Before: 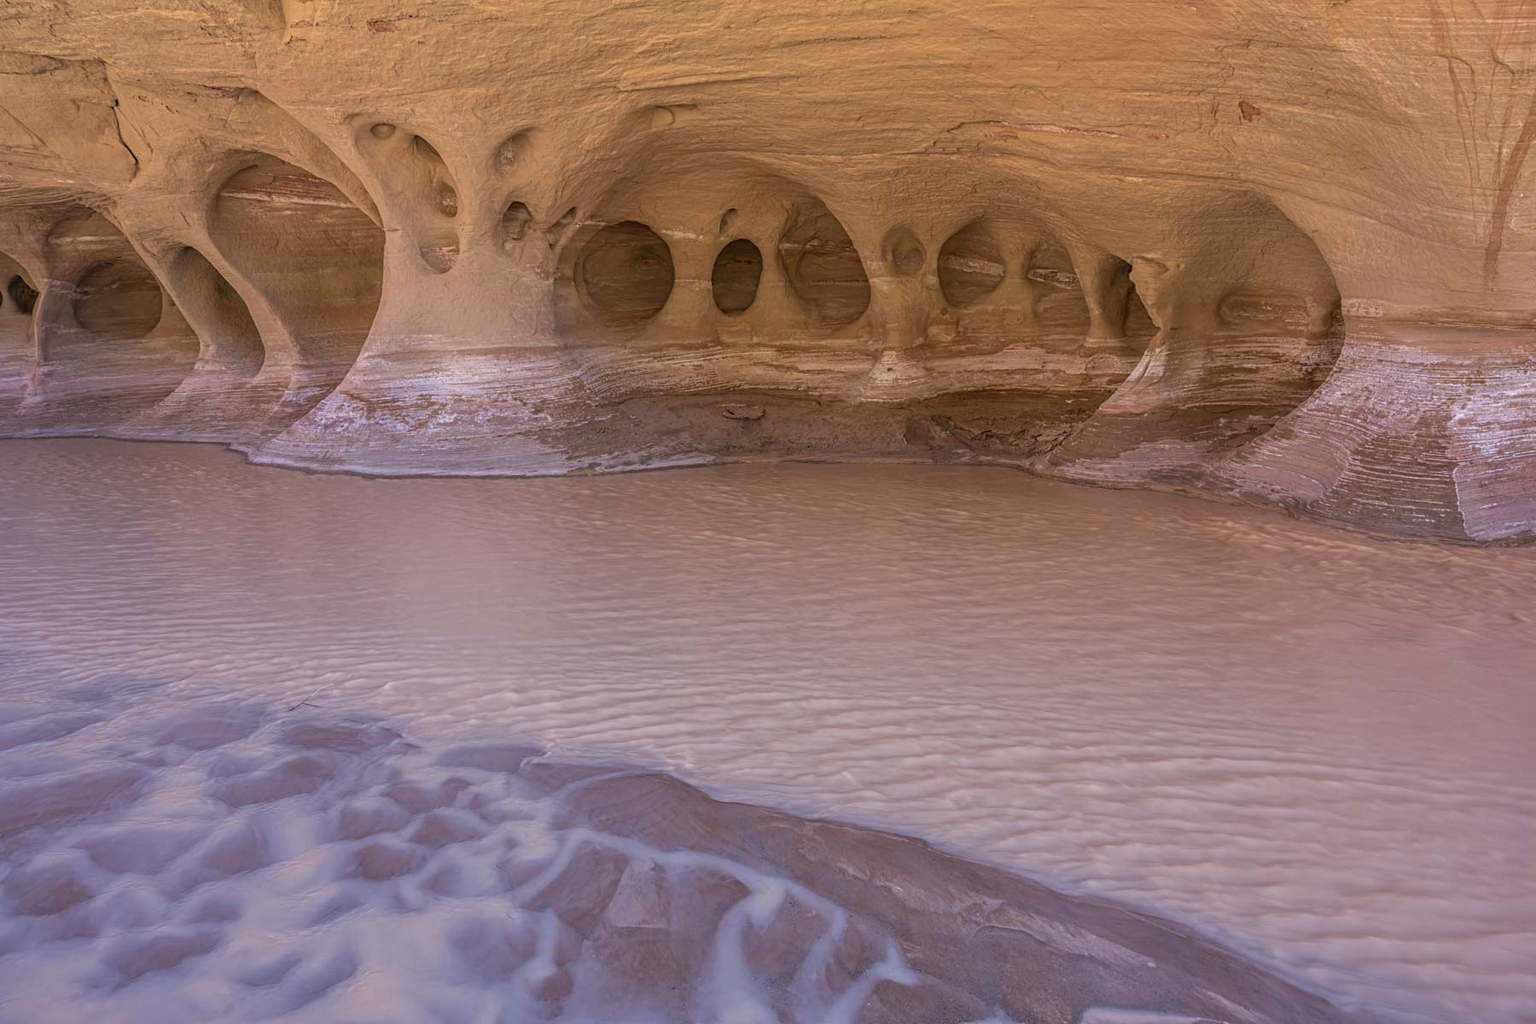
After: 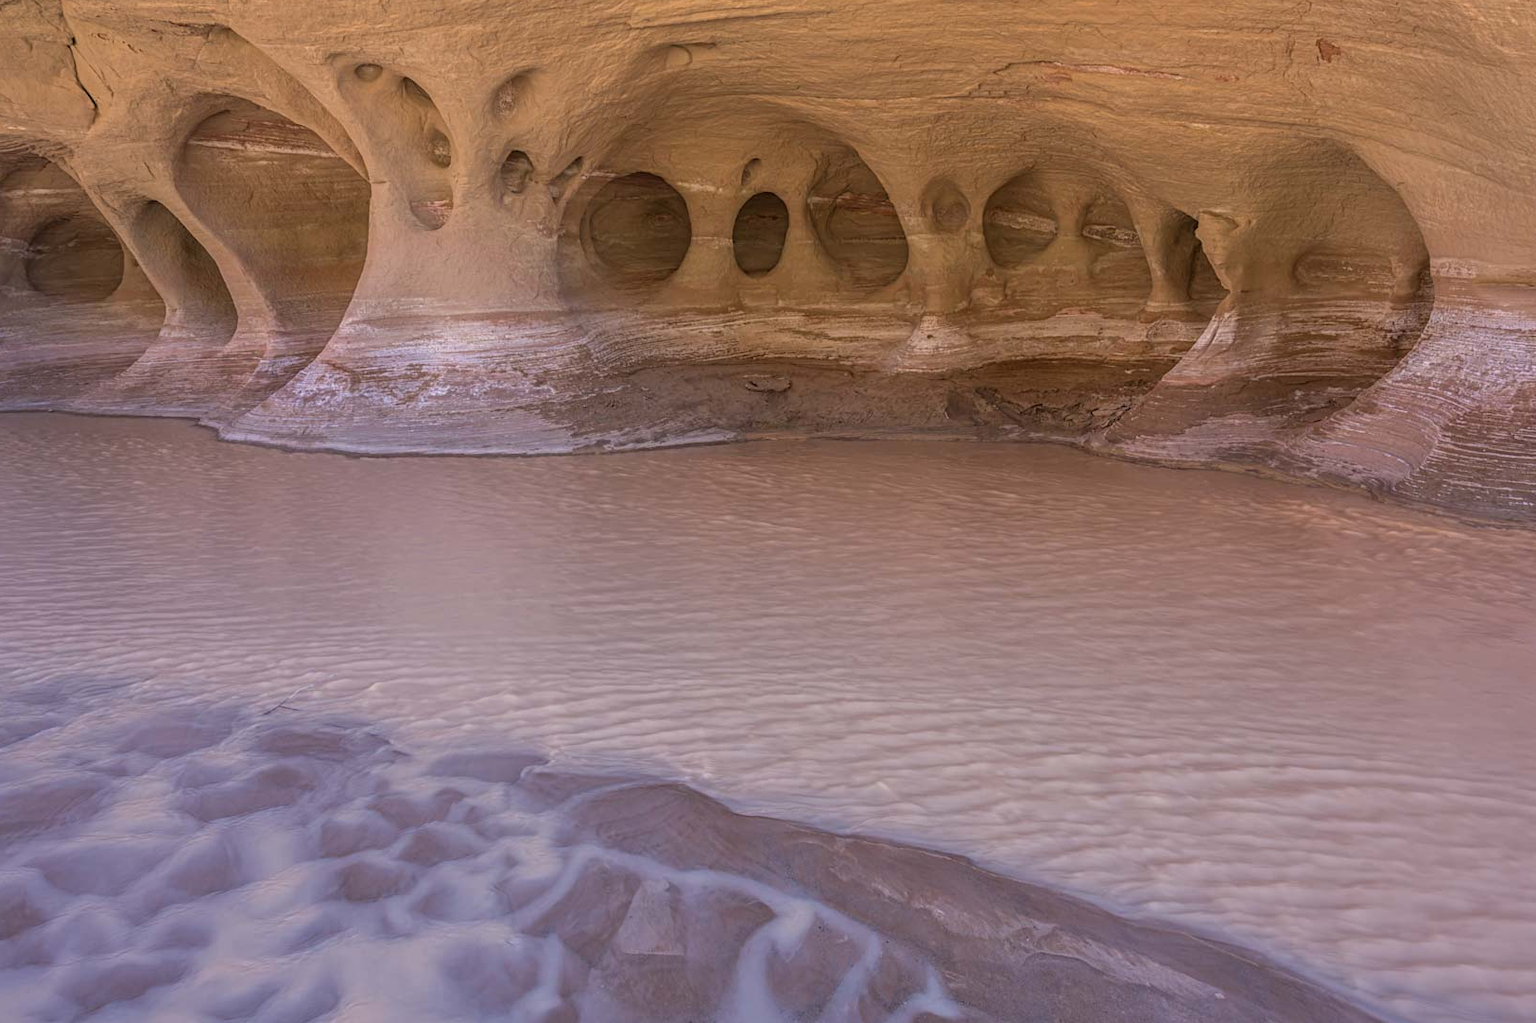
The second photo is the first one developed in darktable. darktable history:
white balance: emerald 1
crop: left 3.305%, top 6.436%, right 6.389%, bottom 3.258%
